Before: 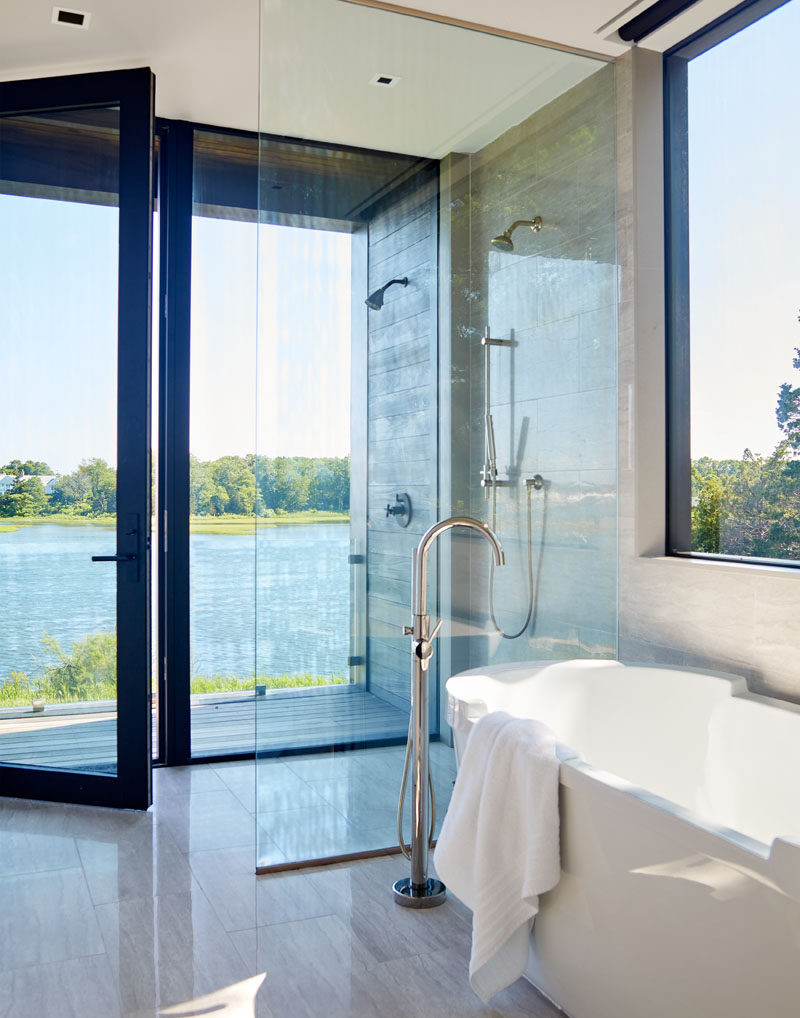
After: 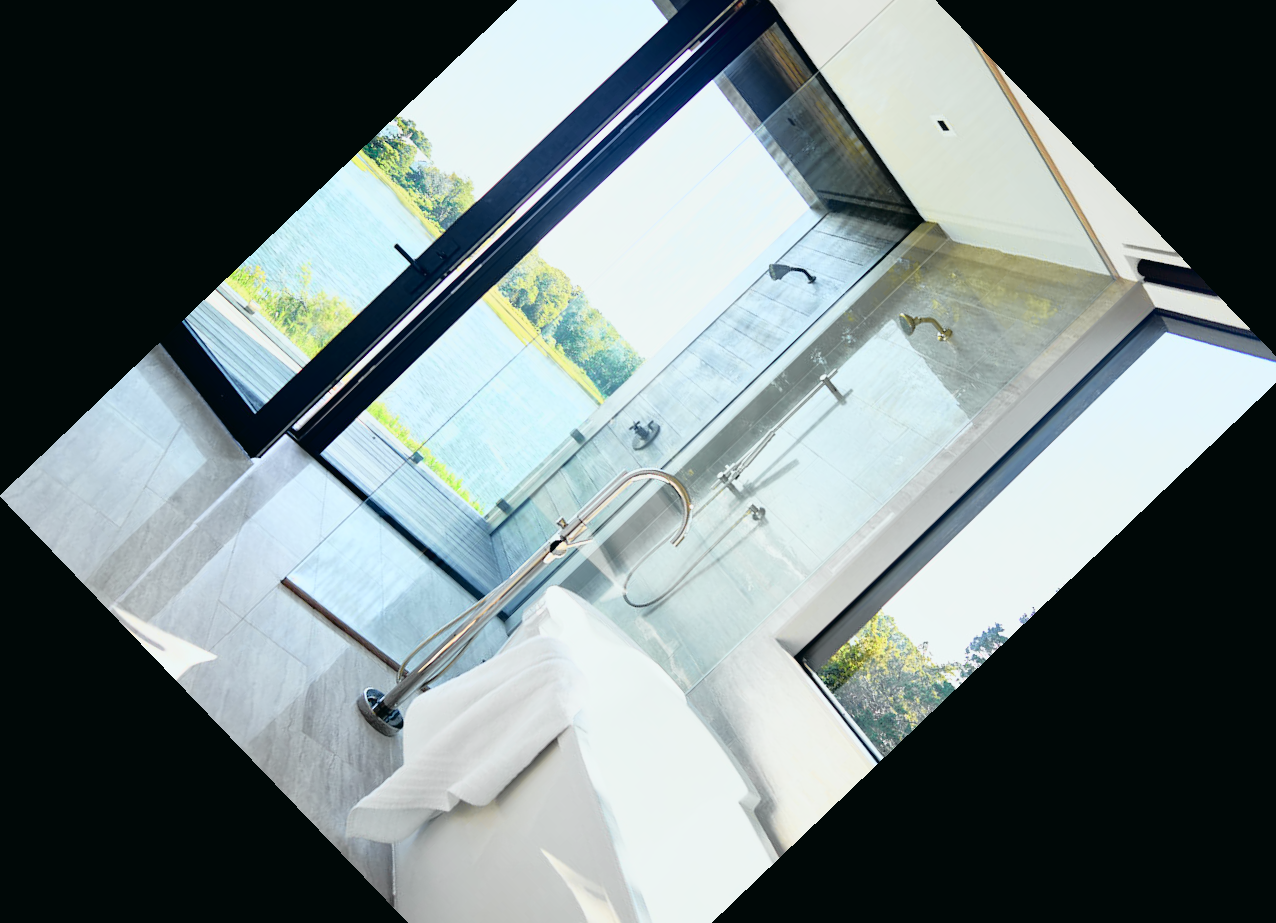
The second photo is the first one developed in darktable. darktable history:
tone curve: curves: ch0 [(0, 0.015) (0.091, 0.055) (0.184, 0.159) (0.304, 0.382) (0.492, 0.579) (0.628, 0.755) (0.832, 0.932) (0.984, 0.963)]; ch1 [(0, 0) (0.34, 0.235) (0.46, 0.46) (0.515, 0.502) (0.553, 0.567) (0.764, 0.815) (1, 1)]; ch2 [(0, 0) (0.44, 0.458) (0.479, 0.492) (0.524, 0.507) (0.557, 0.567) (0.673, 0.699) (1, 1)], color space Lab, independent channels, preserve colors none
crop and rotate: angle -46.26°, top 16.234%, right 0.912%, bottom 11.704%
